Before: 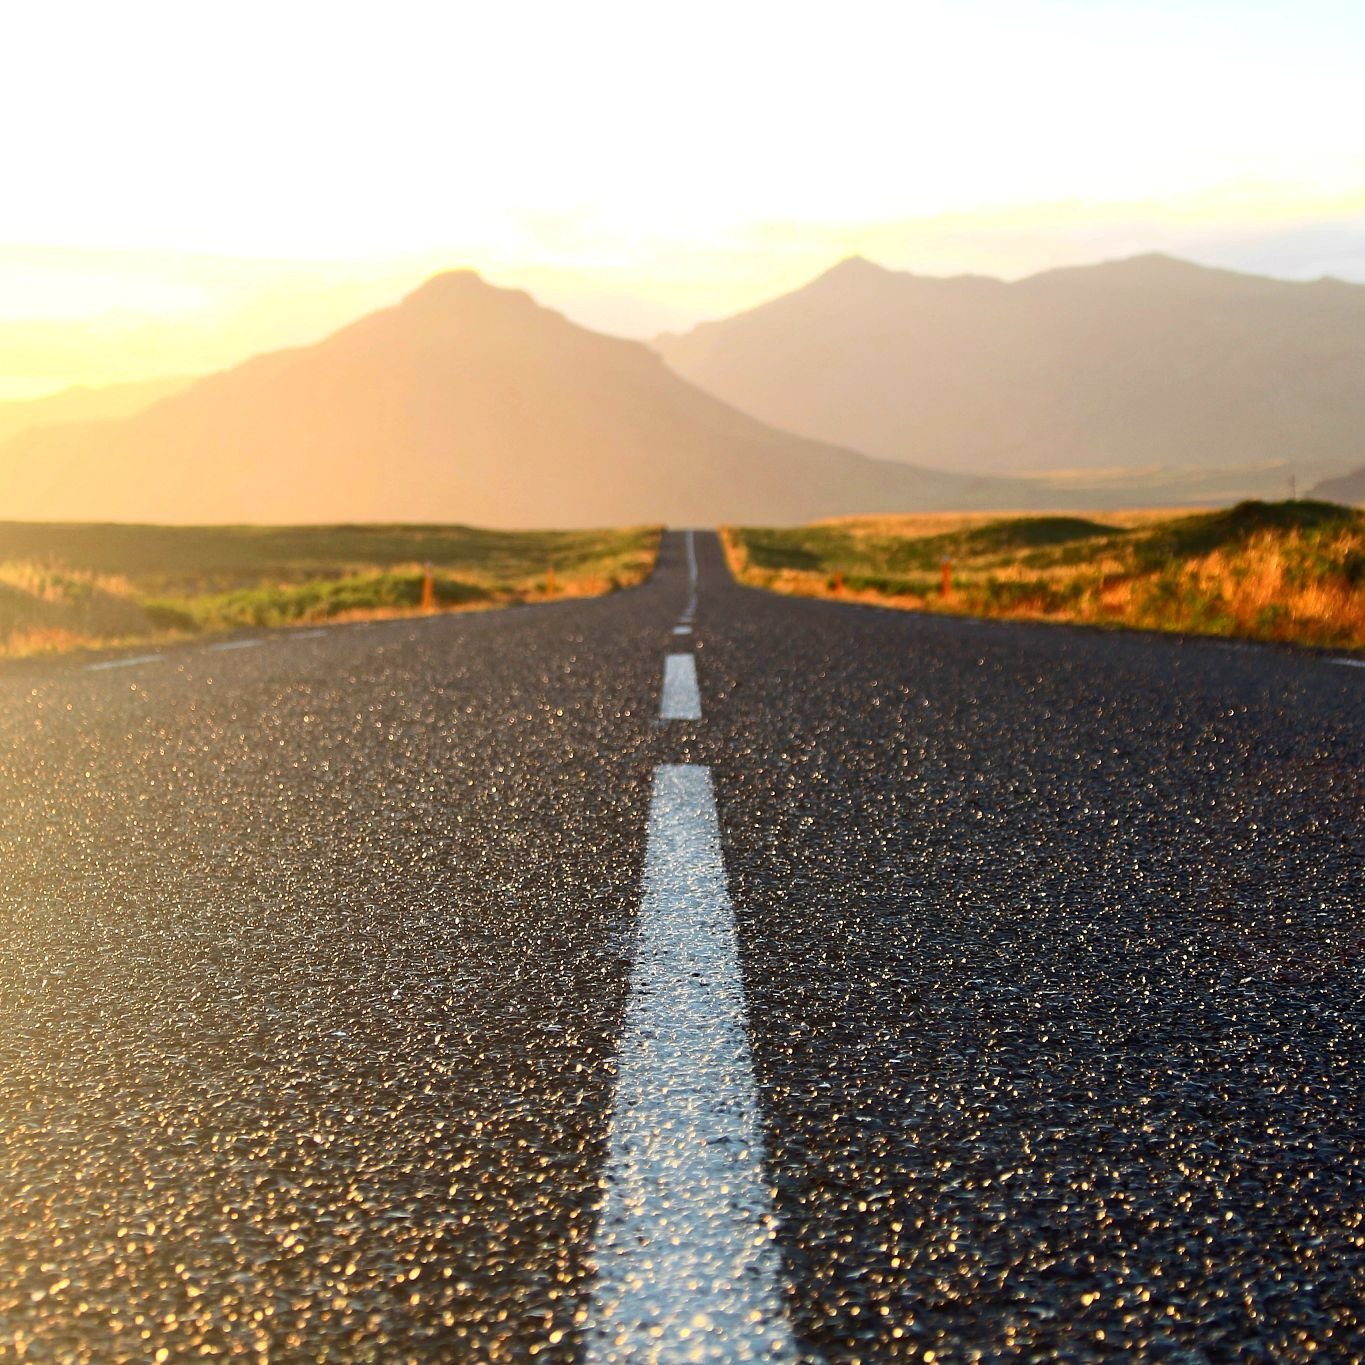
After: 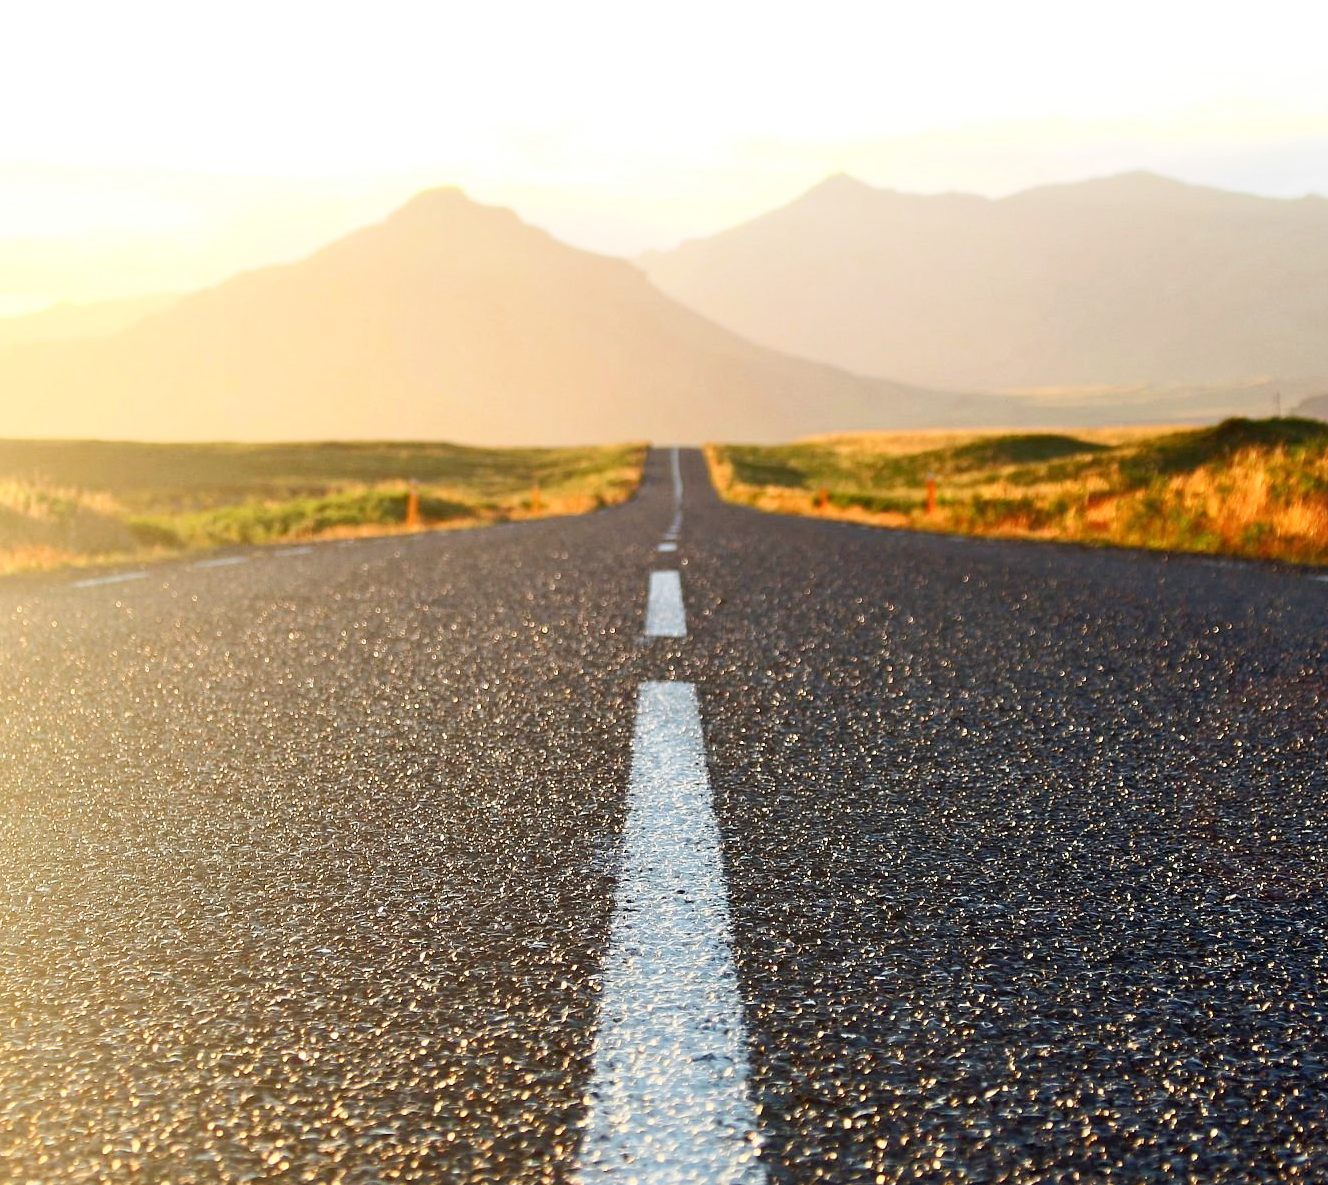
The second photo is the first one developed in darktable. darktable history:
base curve: curves: ch0 [(0, 0) (0.204, 0.334) (0.55, 0.733) (1, 1)], preserve colors none
crop: left 1.135%, top 6.1%, right 1.47%, bottom 6.921%
